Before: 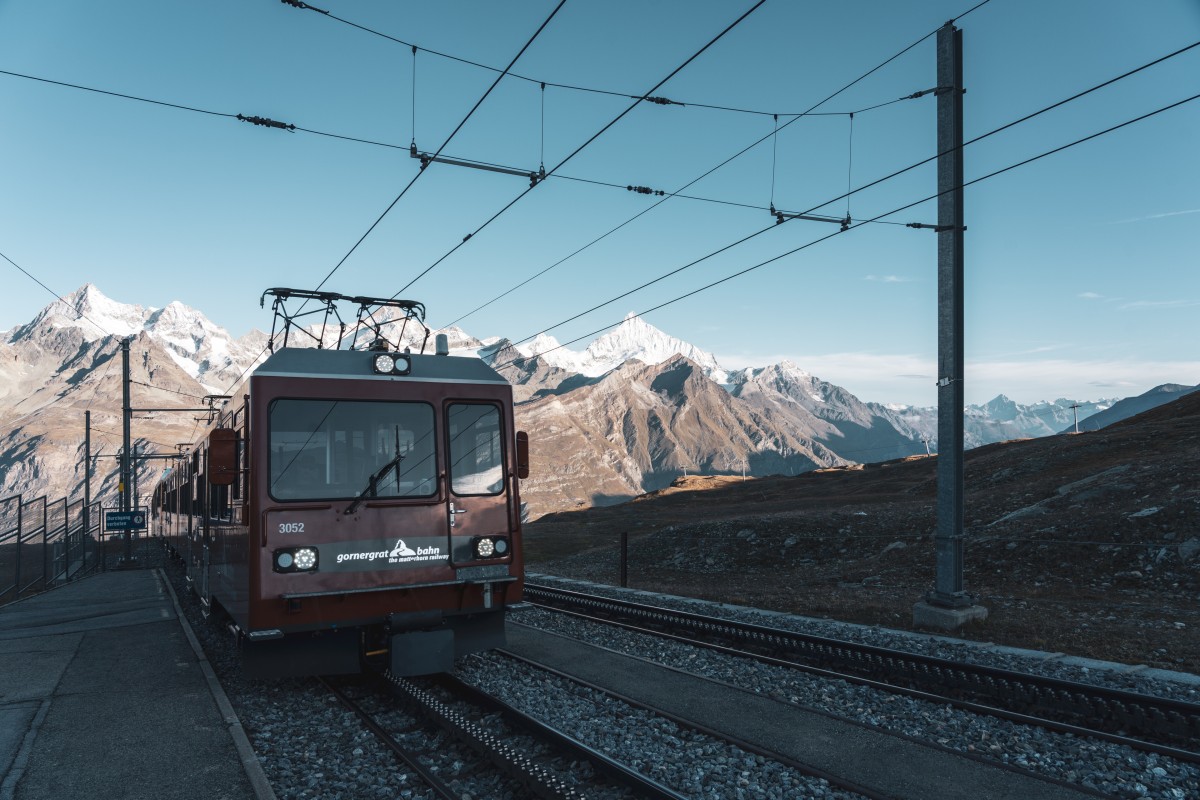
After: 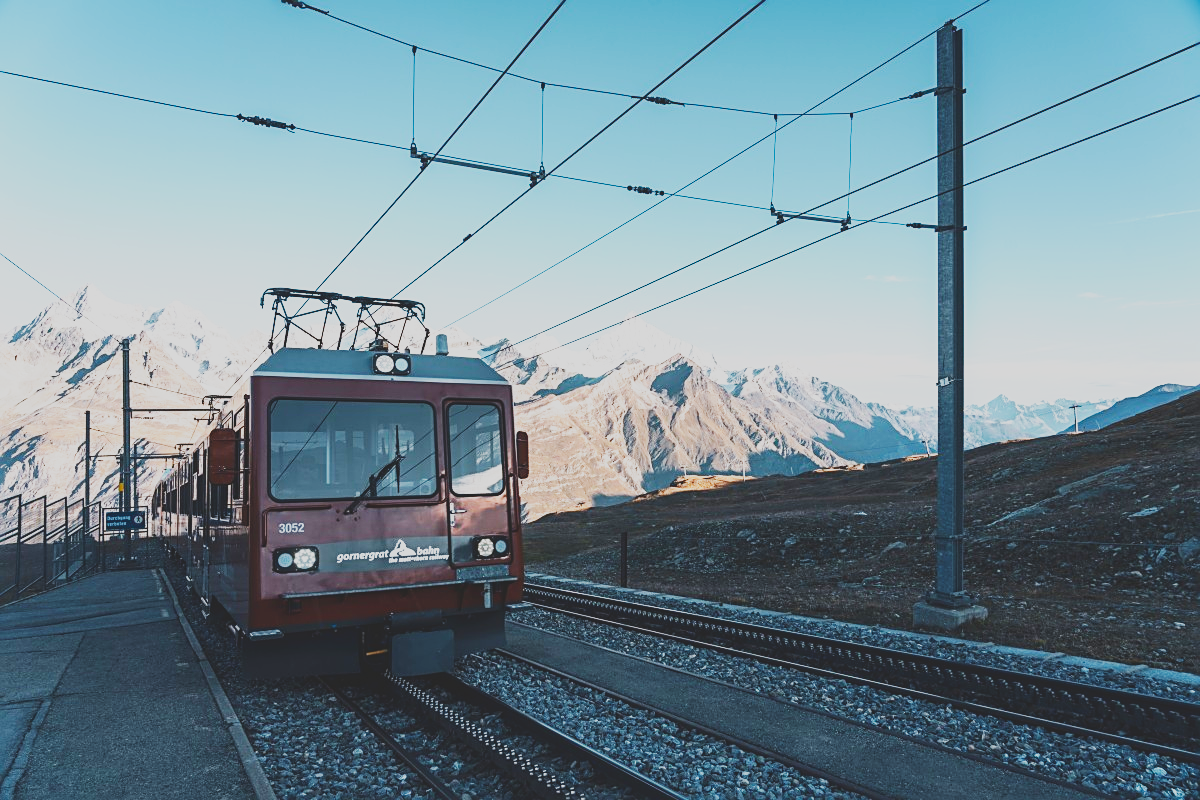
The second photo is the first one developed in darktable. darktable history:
base curve: curves: ch0 [(0, 0) (0.007, 0.004) (0.027, 0.03) (0.046, 0.07) (0.207, 0.54) (0.442, 0.872) (0.673, 0.972) (1, 1)], preserve colors none
sharpen: on, module defaults
contrast brightness saturation: contrast -0.28
